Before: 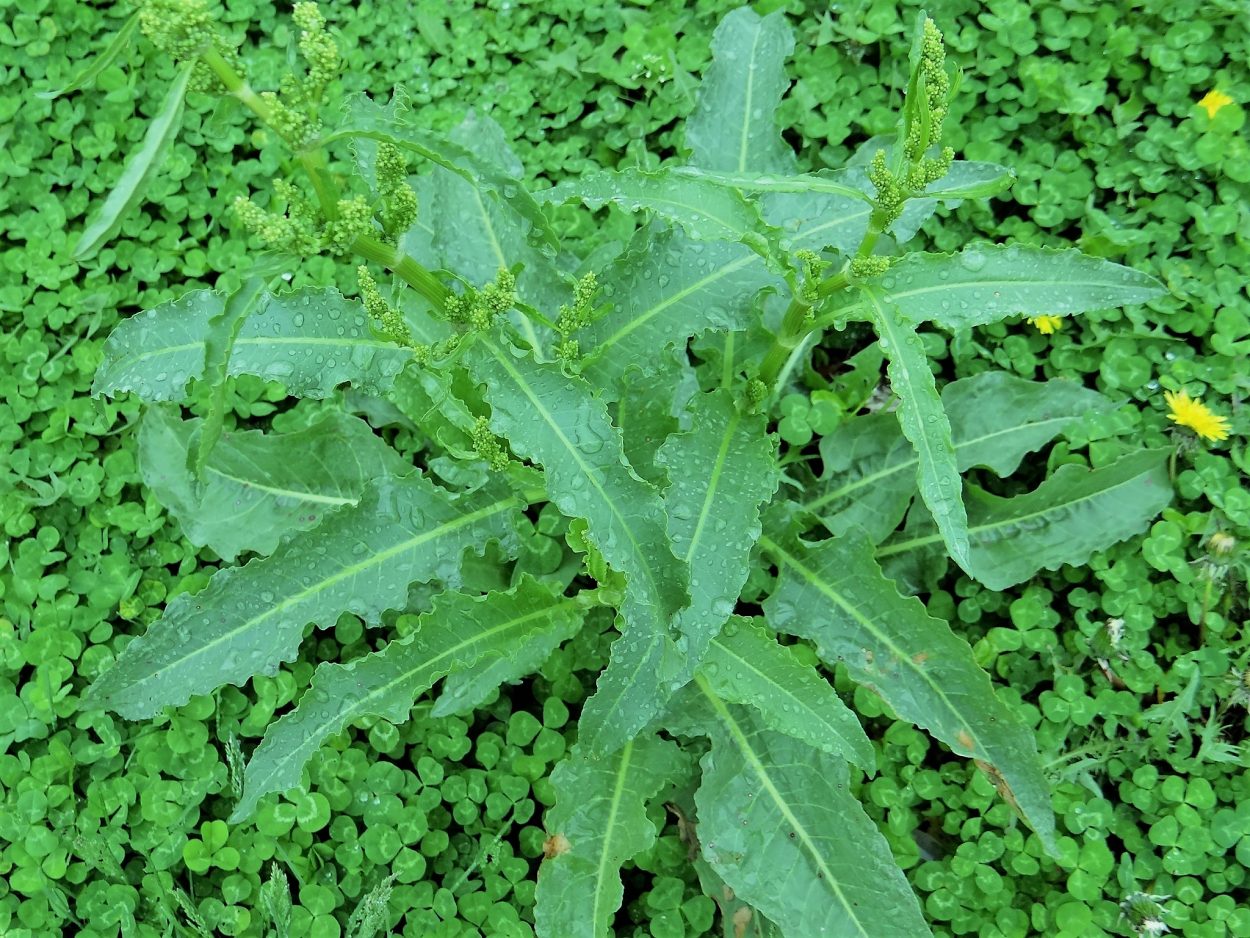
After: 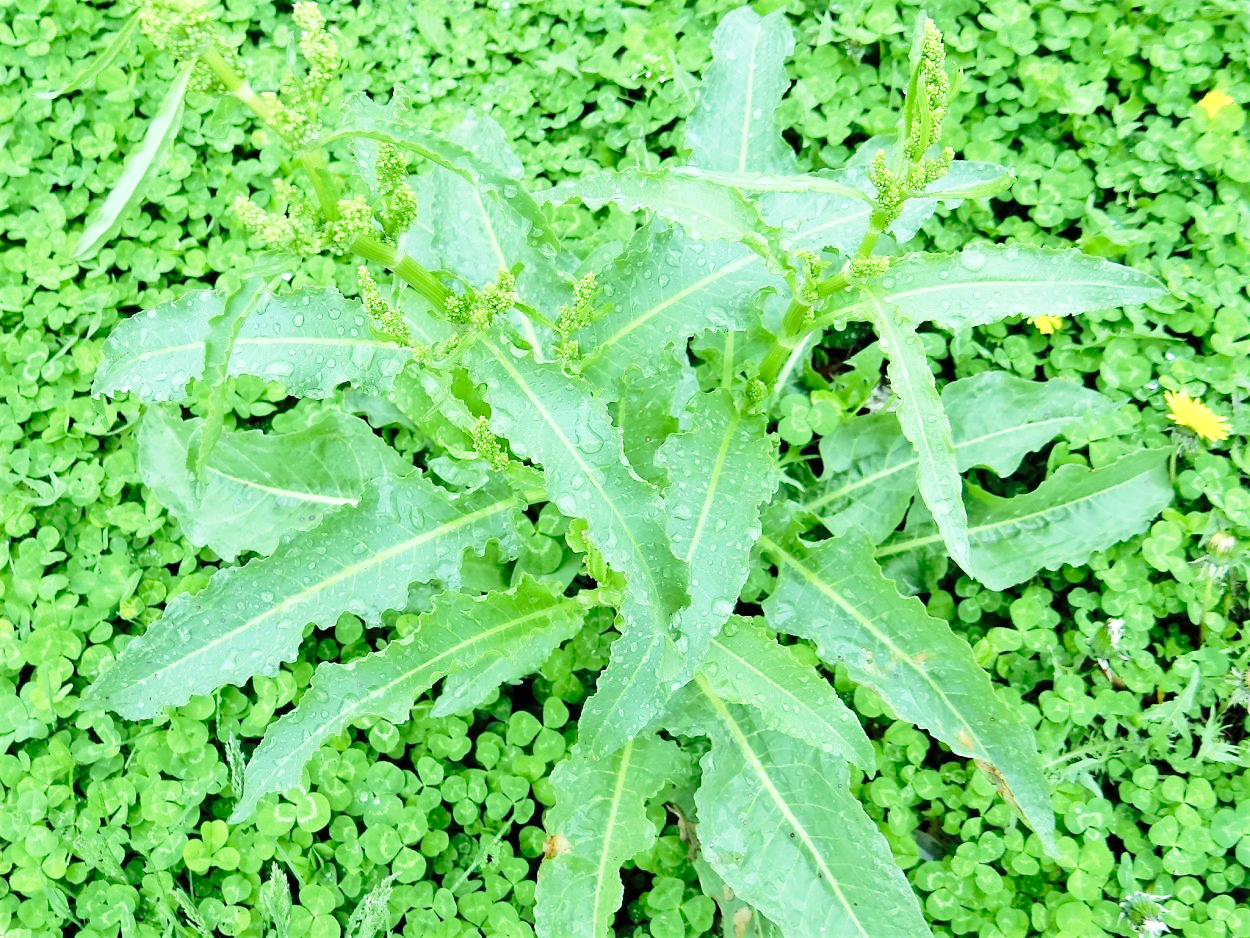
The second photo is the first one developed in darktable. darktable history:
base curve: curves: ch0 [(0, 0) (0.028, 0.03) (0.121, 0.232) (0.46, 0.748) (0.859, 0.968) (1, 1)], preserve colors none
tone equalizer: -8 EV 0.25 EV, -7 EV 0.417 EV, -6 EV 0.417 EV, -5 EV 0.25 EV, -3 EV -0.25 EV, -2 EV -0.417 EV, -1 EV -0.417 EV, +0 EV -0.25 EV, edges refinement/feathering 500, mask exposure compensation -1.57 EV, preserve details guided filter
exposure: exposure 0.785 EV, compensate highlight preservation false
